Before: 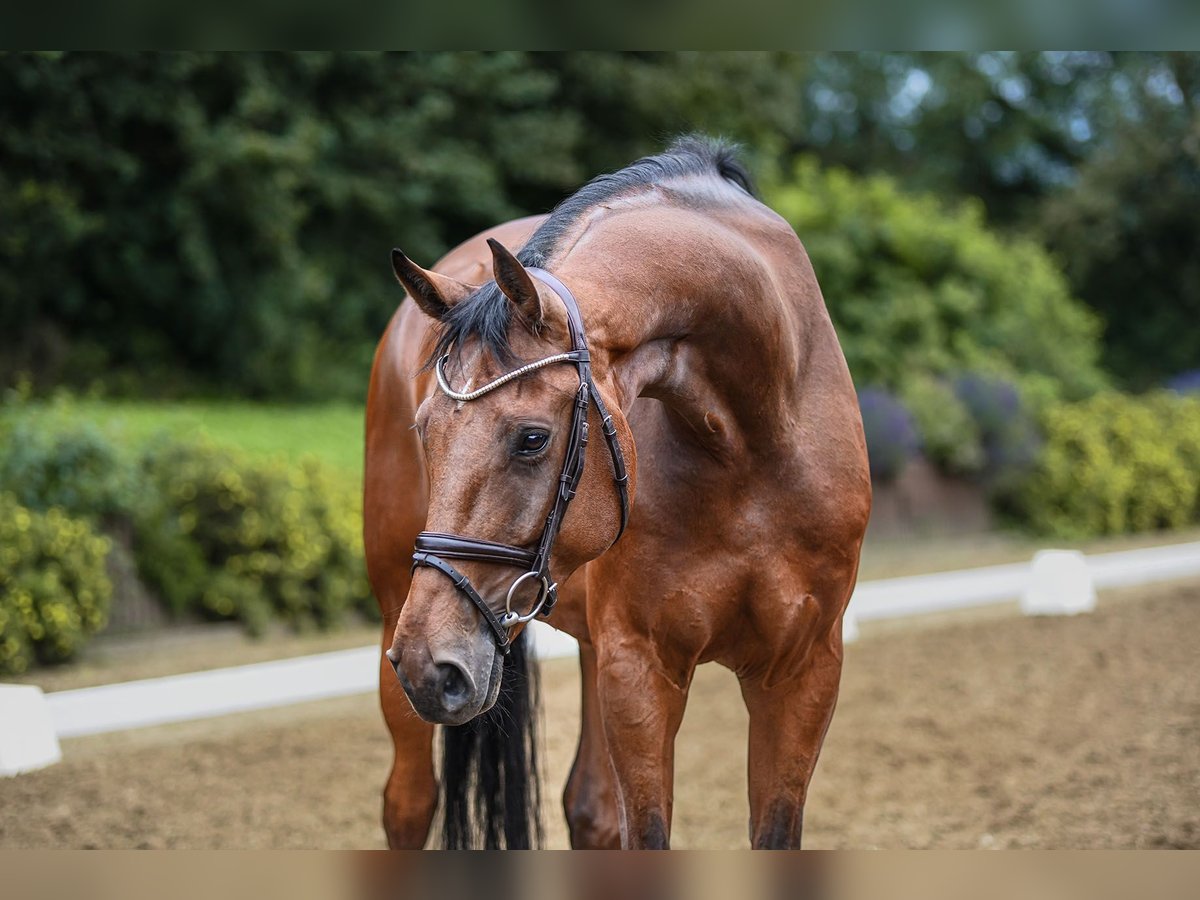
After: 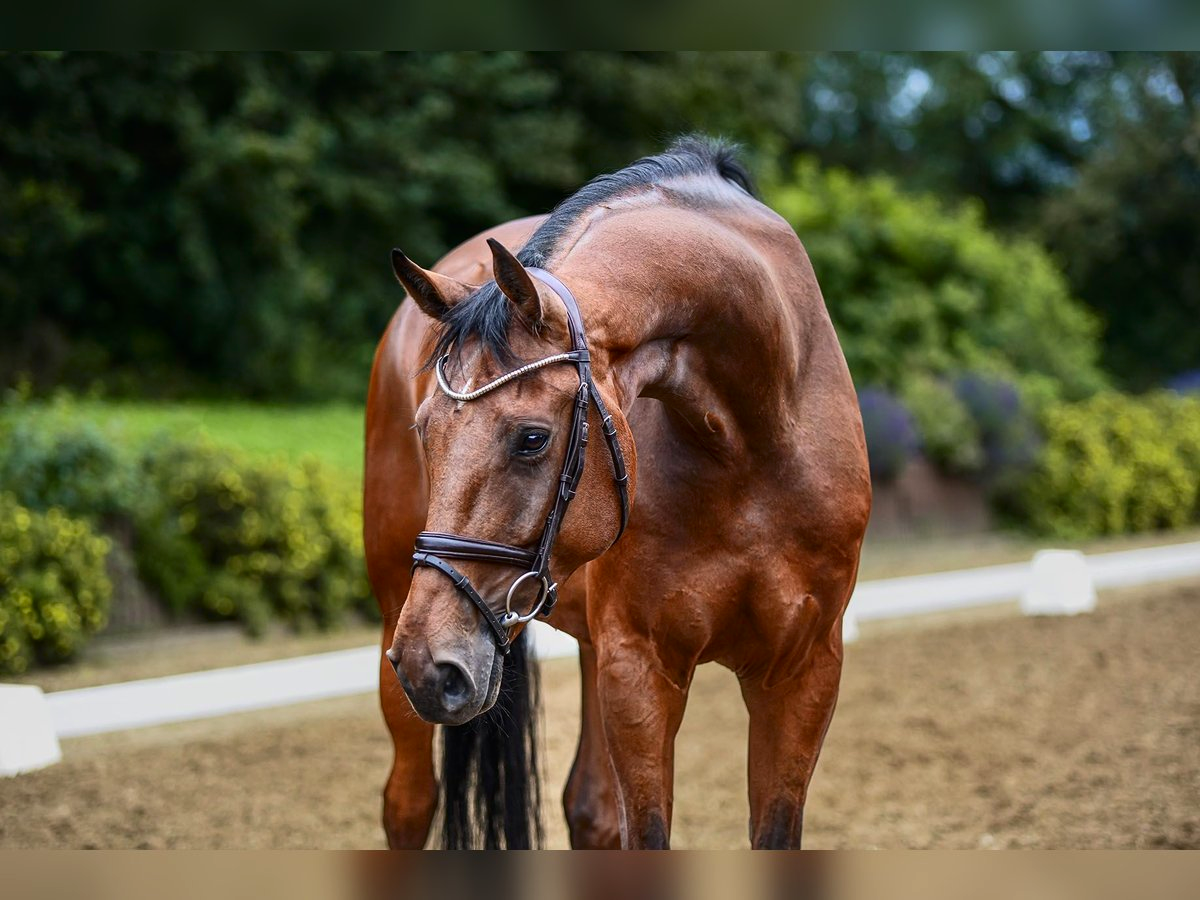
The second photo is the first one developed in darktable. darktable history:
contrast brightness saturation: contrast 0.127, brightness -0.049, saturation 0.153
